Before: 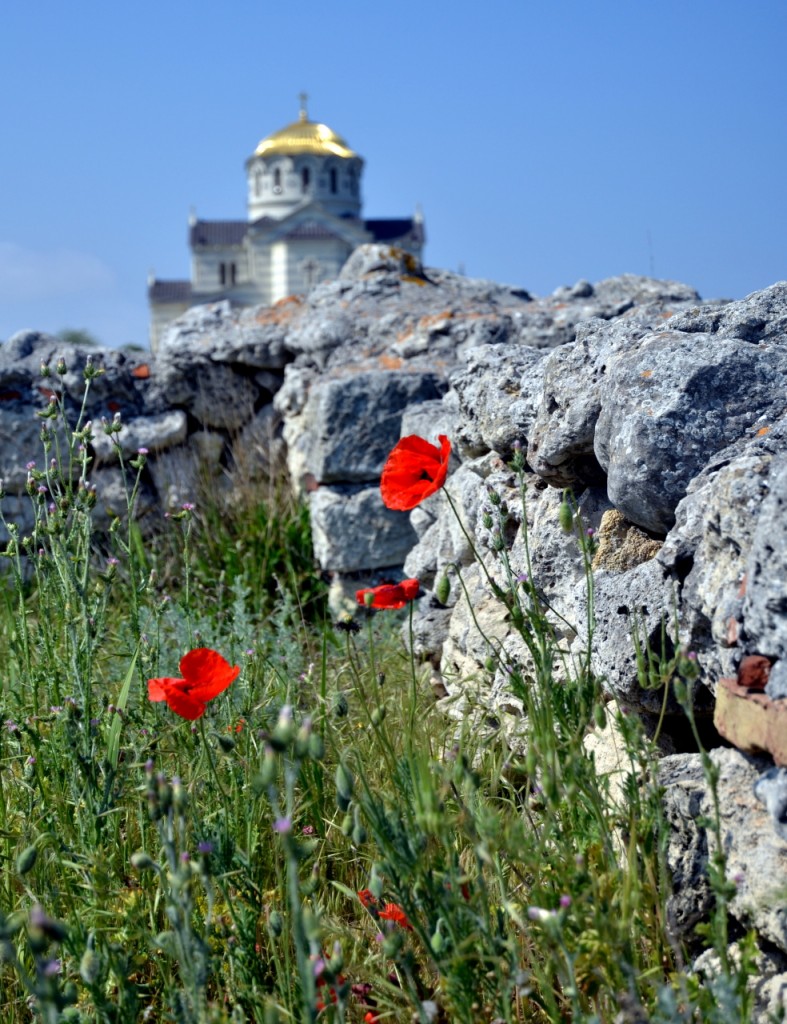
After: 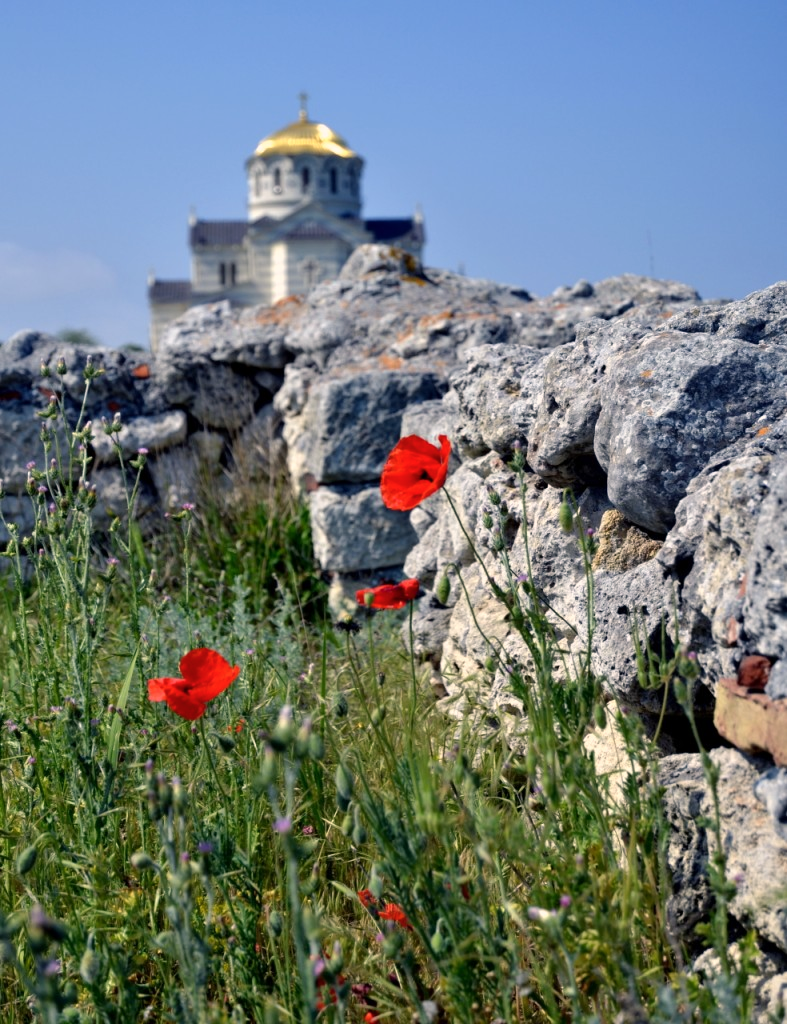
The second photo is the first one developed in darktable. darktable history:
color balance rgb: power › hue 170.84°, highlights gain › chroma 3.261%, highlights gain › hue 56.3°, perceptual saturation grading › global saturation 0.056%
